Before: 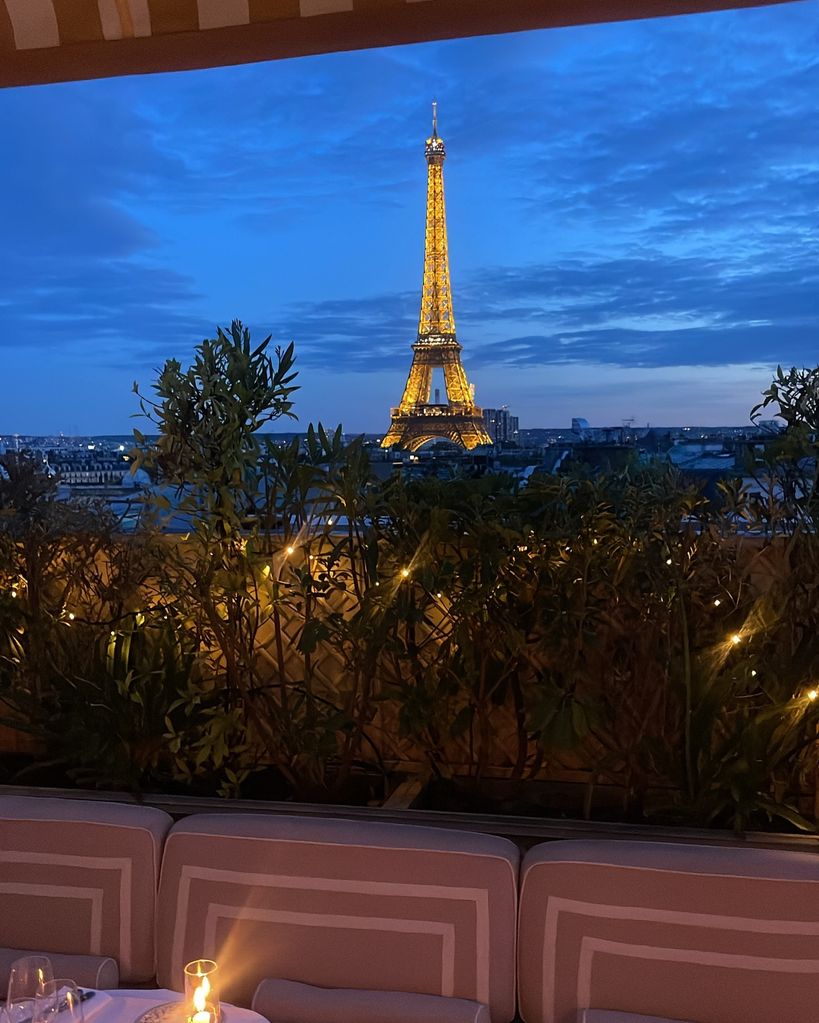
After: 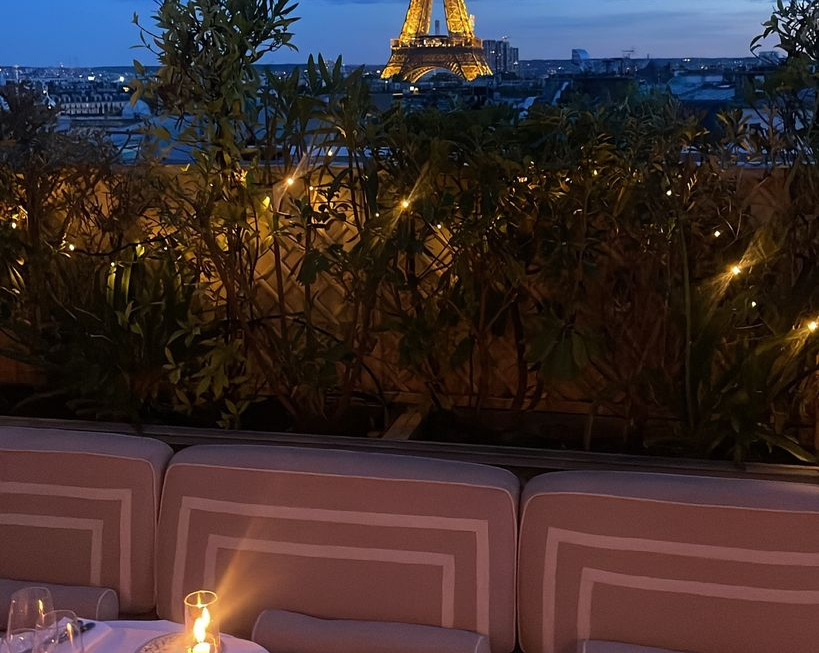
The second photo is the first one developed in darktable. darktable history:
crop and rotate: top 36.085%
